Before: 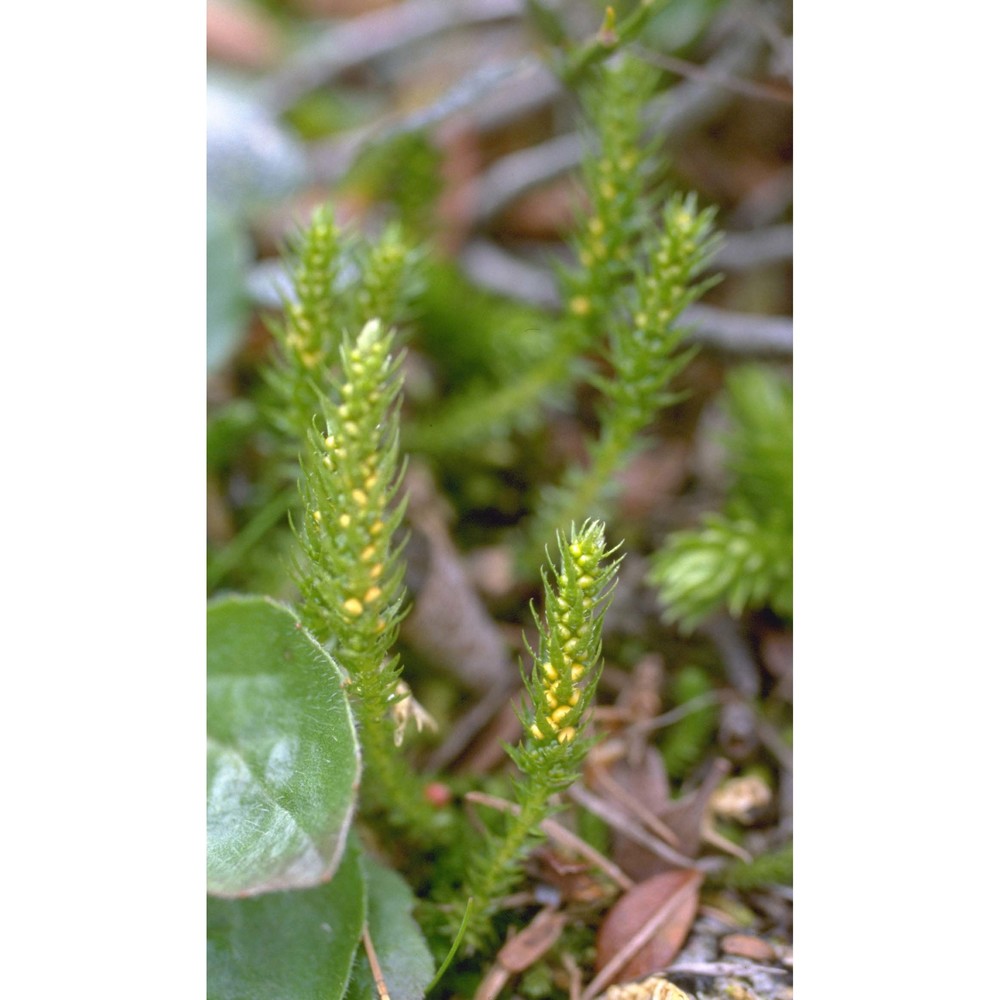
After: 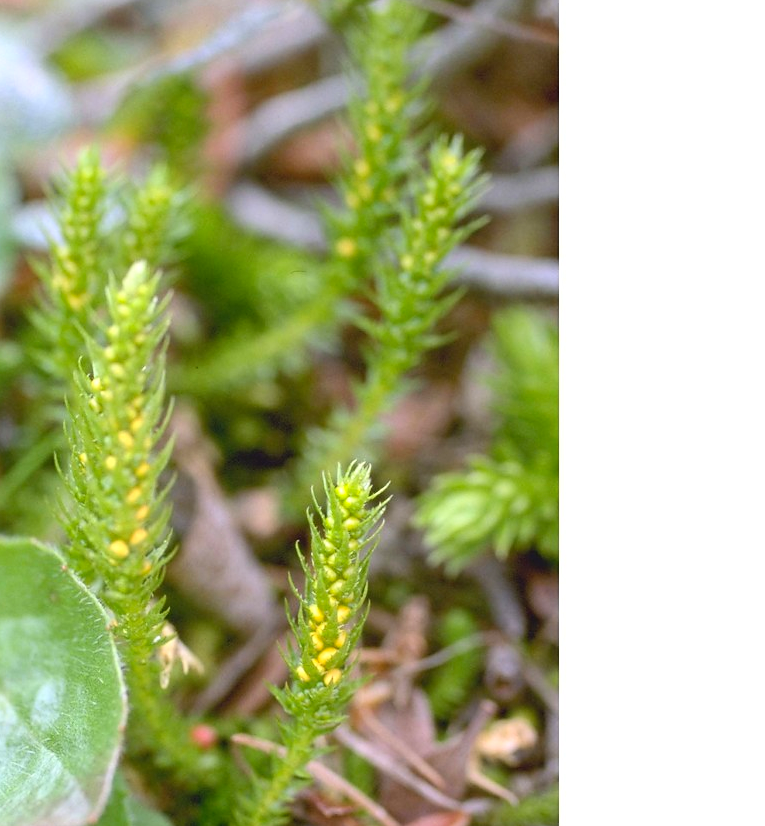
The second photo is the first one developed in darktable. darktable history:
contrast brightness saturation: contrast 0.2, brightness 0.164, saturation 0.219
sharpen: radius 0.998, threshold 1.121
crop: left 23.494%, top 5.841%, bottom 11.558%
